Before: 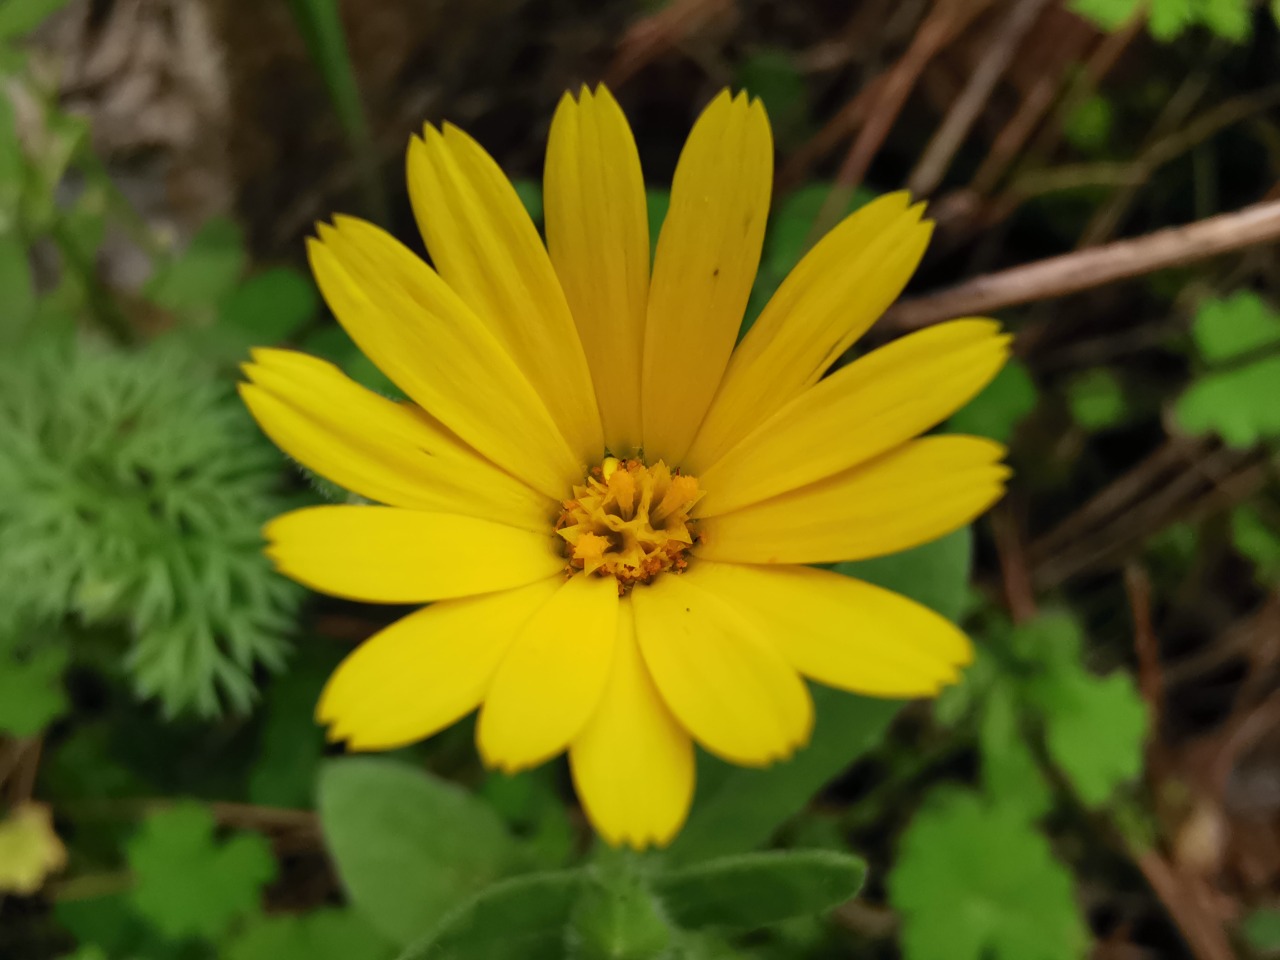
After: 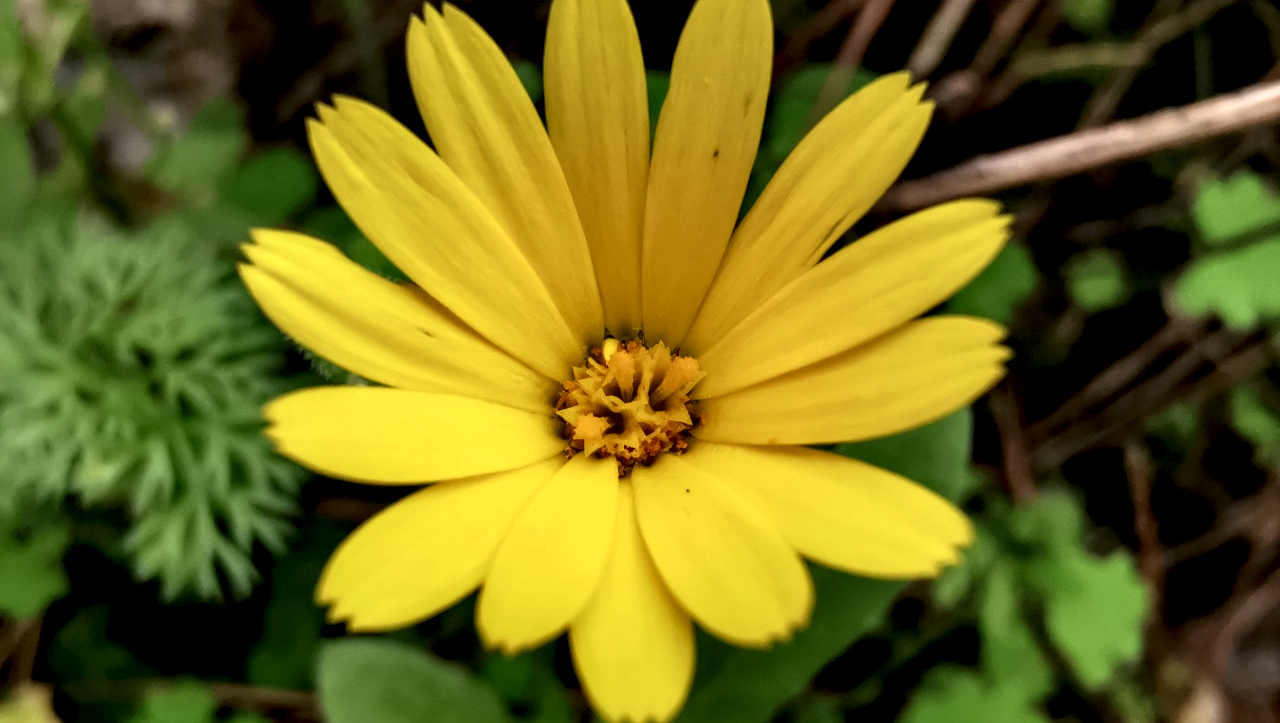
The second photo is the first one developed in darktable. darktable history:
local contrast: highlights 80%, shadows 58%, detail 175%, midtone range 0.599
crop and rotate: top 12.413%, bottom 12.259%
